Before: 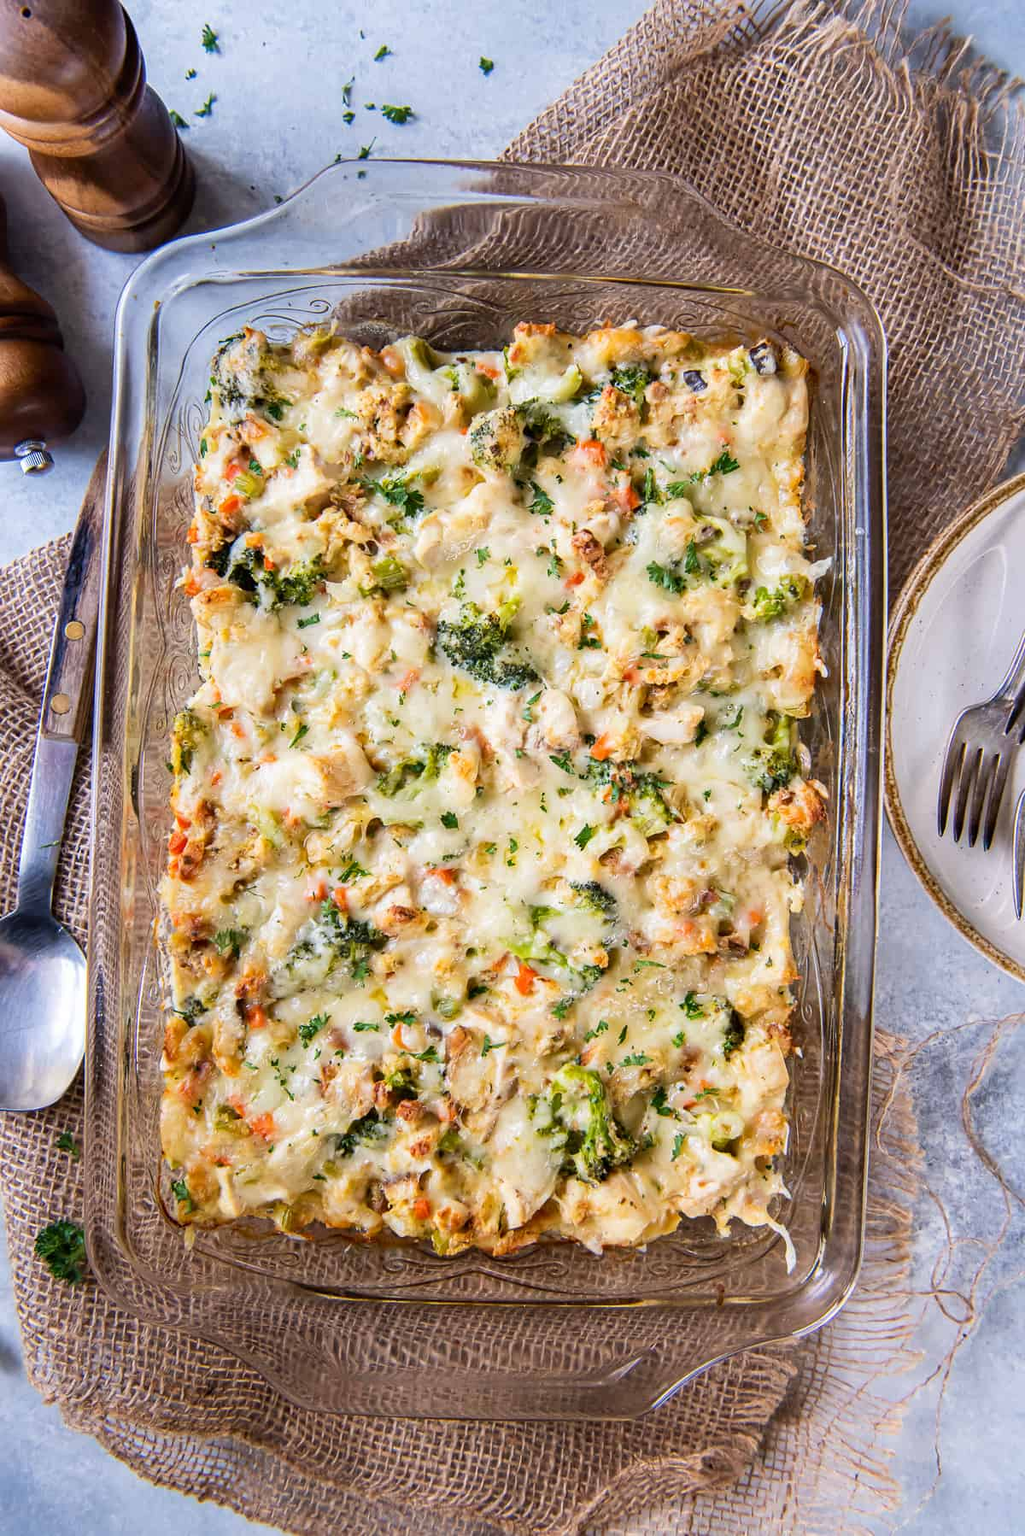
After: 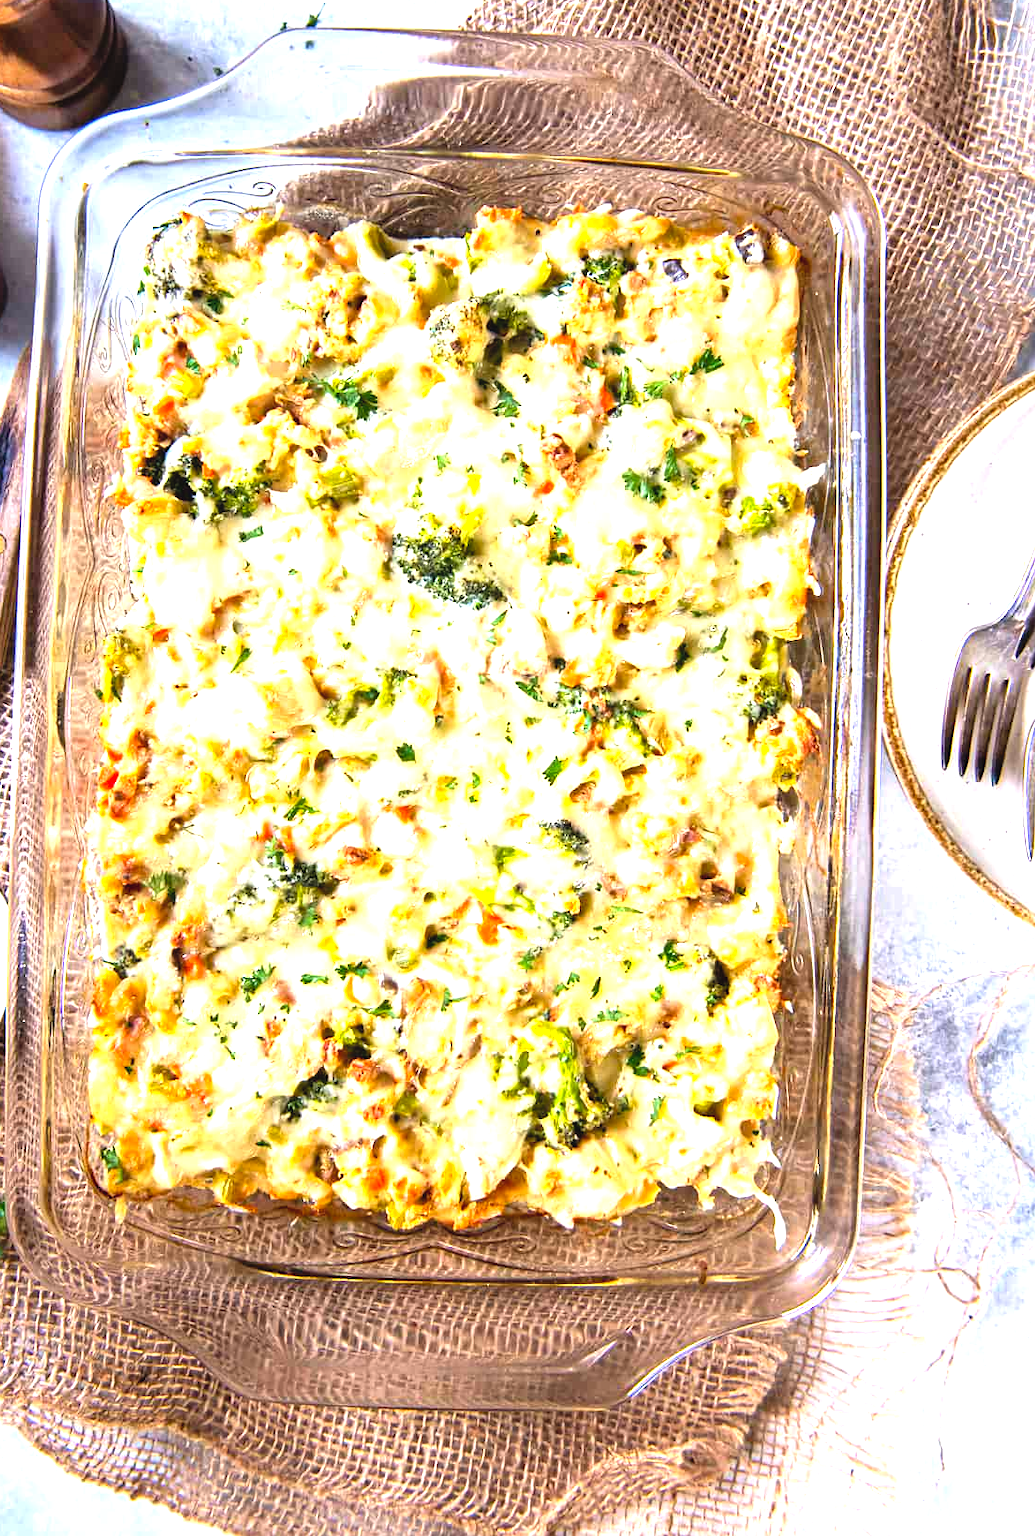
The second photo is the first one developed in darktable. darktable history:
contrast brightness saturation: contrast -0.091, brightness 0.042, saturation 0.084
crop and rotate: left 7.768%, top 8.773%
levels: levels [0.012, 0.367, 0.697]
color correction: highlights b* 2.97
local contrast: mode bilateral grid, contrast 100, coarseness 100, detail 108%, midtone range 0.2
exposure: black level correction 0.001, compensate highlight preservation false
